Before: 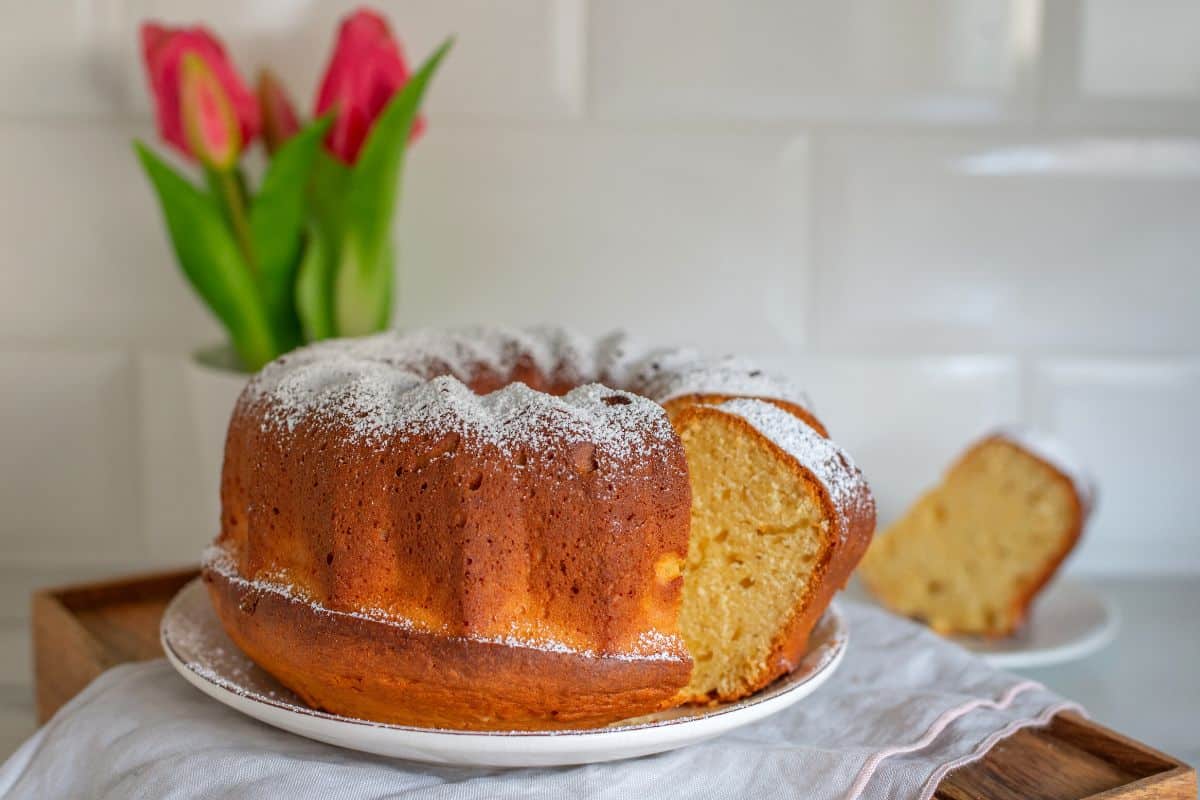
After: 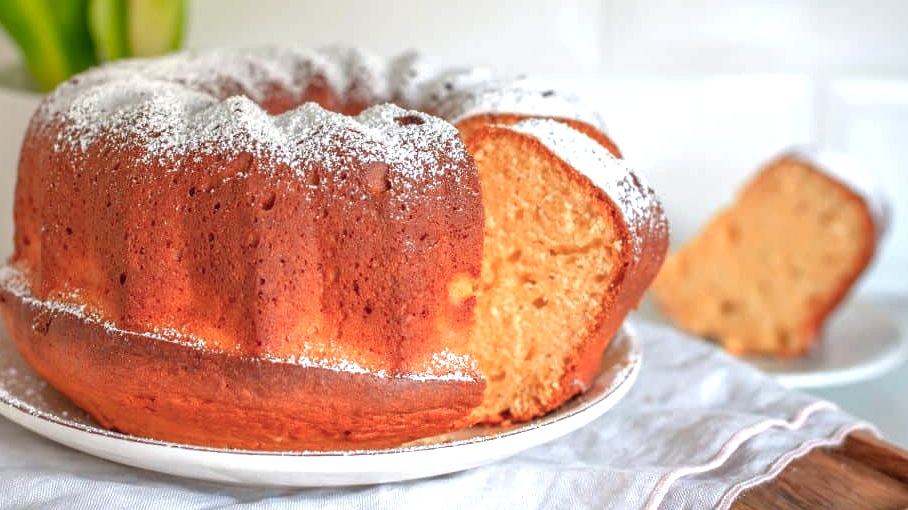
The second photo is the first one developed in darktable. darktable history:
exposure: exposure 1 EV, compensate highlight preservation false
crop and rotate: left 17.299%, top 35.115%, right 7.015%, bottom 1.024%
tone equalizer: -8 EV 0.25 EV, -7 EV 0.417 EV, -6 EV 0.417 EV, -5 EV 0.25 EV, -3 EV -0.25 EV, -2 EV -0.417 EV, -1 EV -0.417 EV, +0 EV -0.25 EV, edges refinement/feathering 500, mask exposure compensation -1.57 EV, preserve details guided filter
color zones: curves: ch1 [(0, 0.469) (0.072, 0.457) (0.243, 0.494) (0.429, 0.5) (0.571, 0.5) (0.714, 0.5) (0.857, 0.5) (1, 0.469)]; ch2 [(0, 0.499) (0.143, 0.467) (0.242, 0.436) (0.429, 0.493) (0.571, 0.5) (0.714, 0.5) (0.857, 0.5) (1, 0.499)]
